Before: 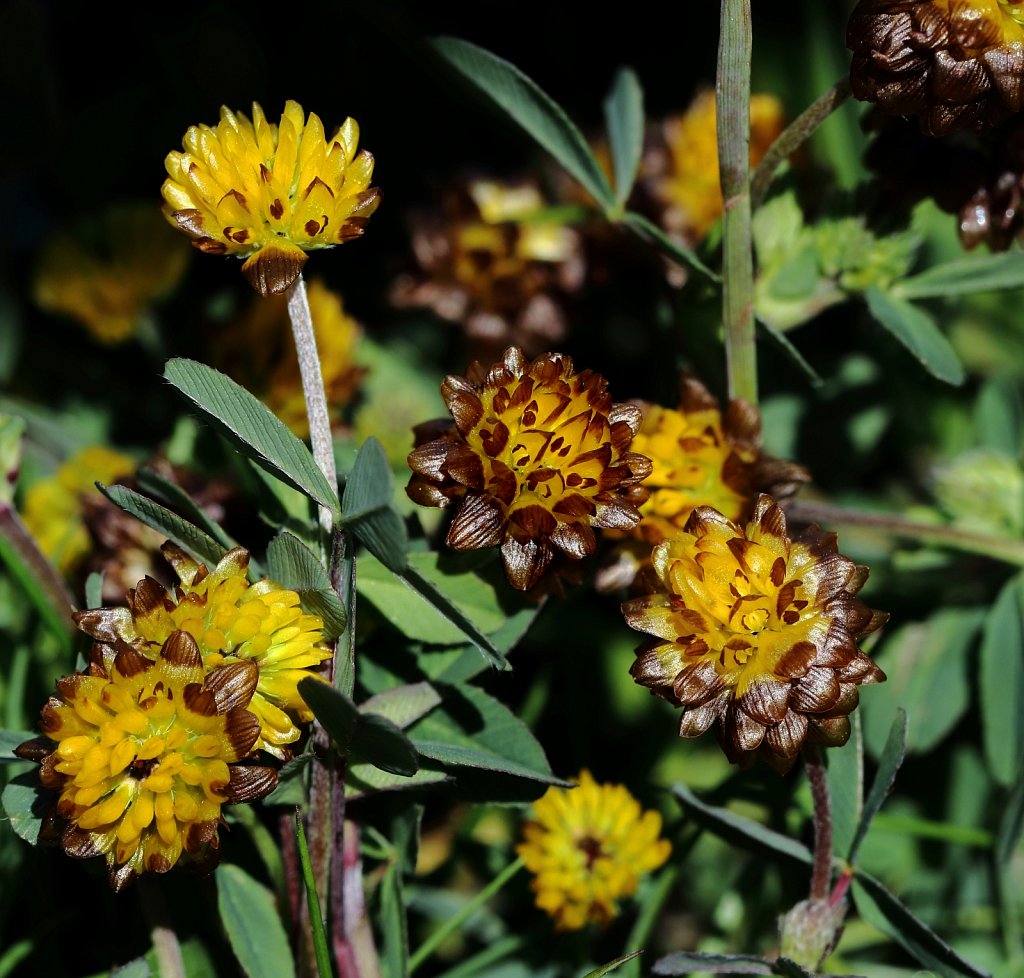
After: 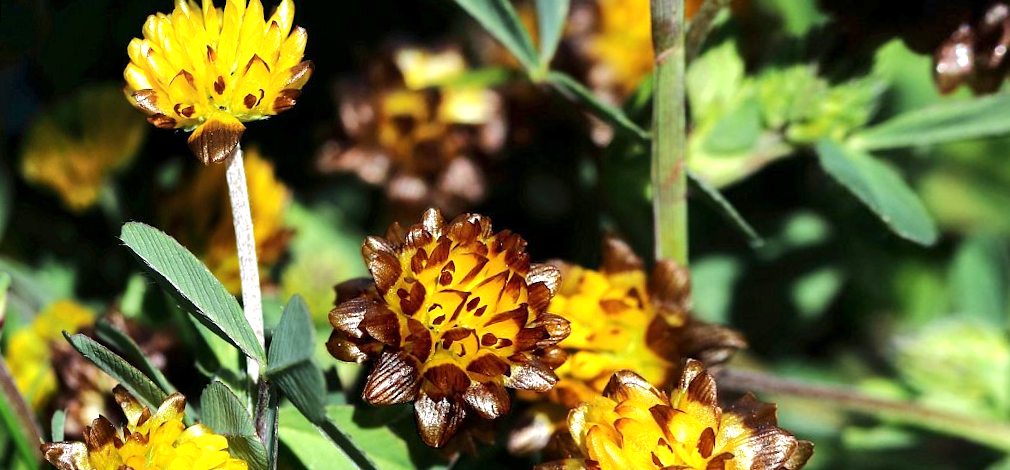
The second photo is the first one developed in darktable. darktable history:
shadows and highlights: soften with gaussian
rotate and perspective: rotation 1.69°, lens shift (vertical) -0.023, lens shift (horizontal) -0.291, crop left 0.025, crop right 0.988, crop top 0.092, crop bottom 0.842
crop and rotate: top 10.605%, bottom 33.274%
exposure: exposure 1 EV, compensate highlight preservation false
